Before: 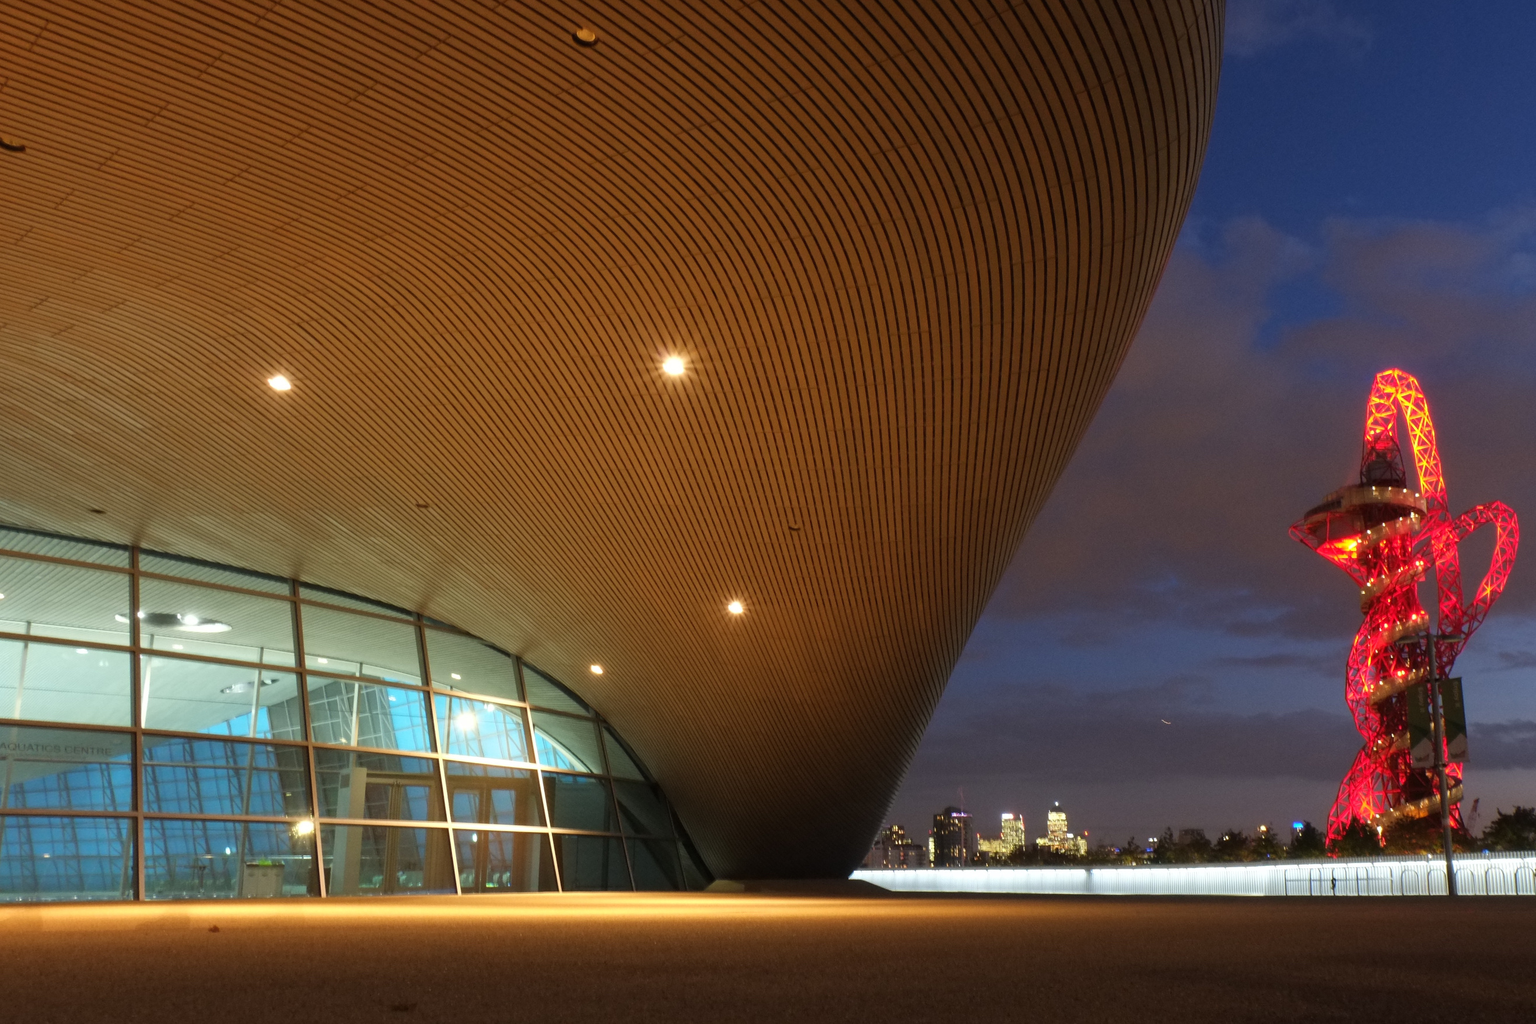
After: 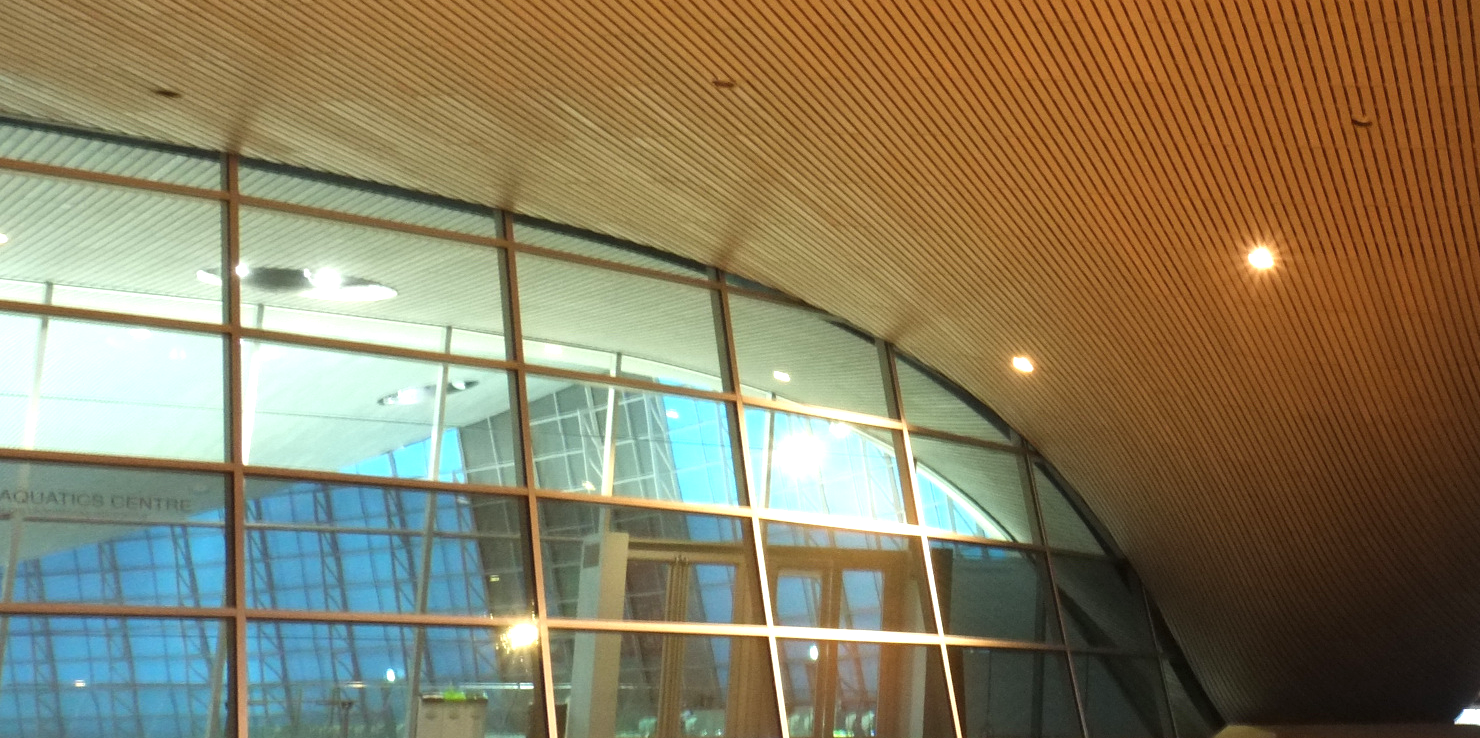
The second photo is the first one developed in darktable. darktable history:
crop: top 44.638%, right 43.763%, bottom 13.288%
exposure: black level correction 0, exposure 0.697 EV, compensate highlight preservation false
